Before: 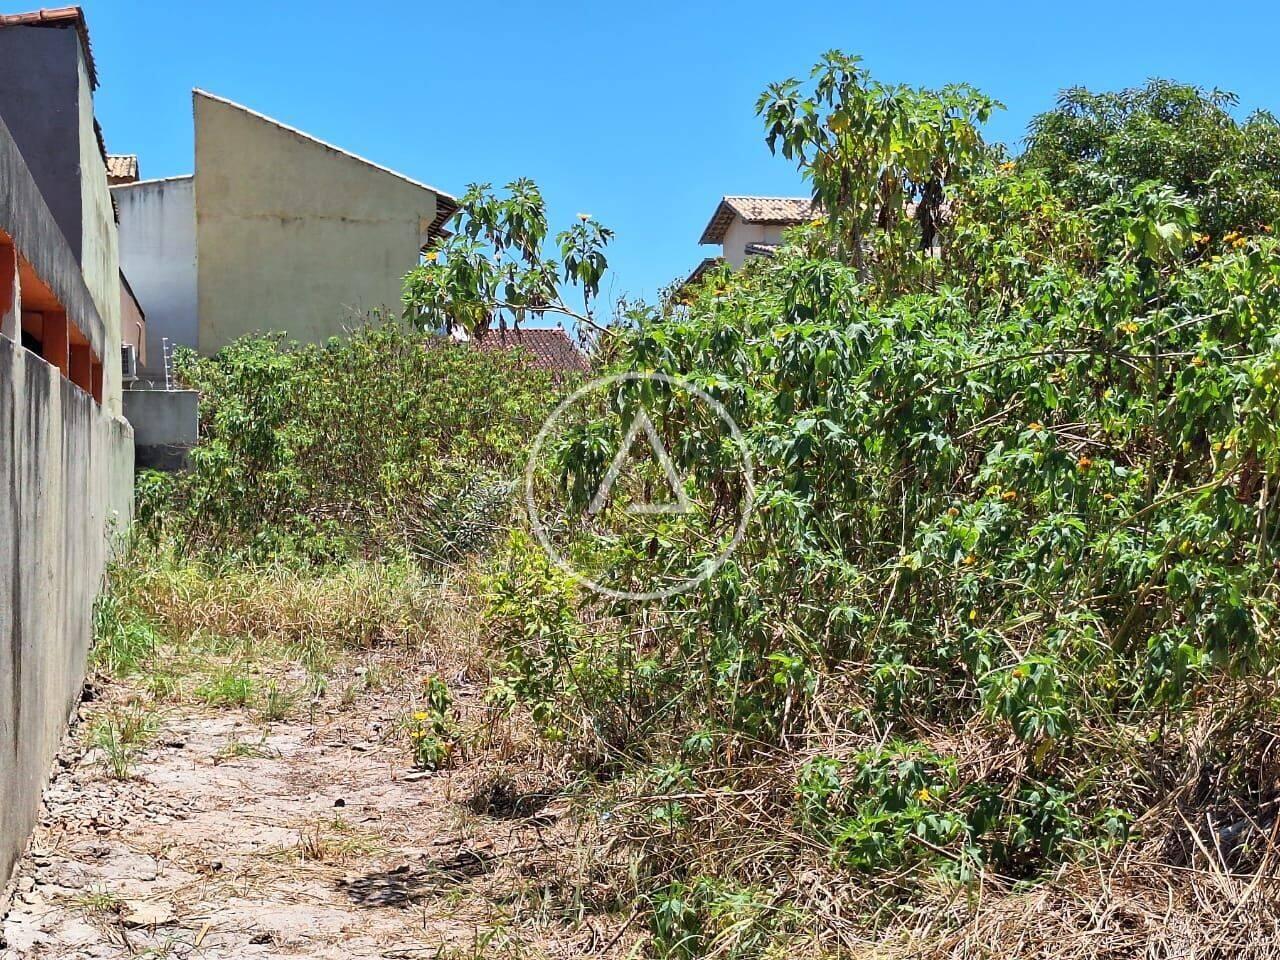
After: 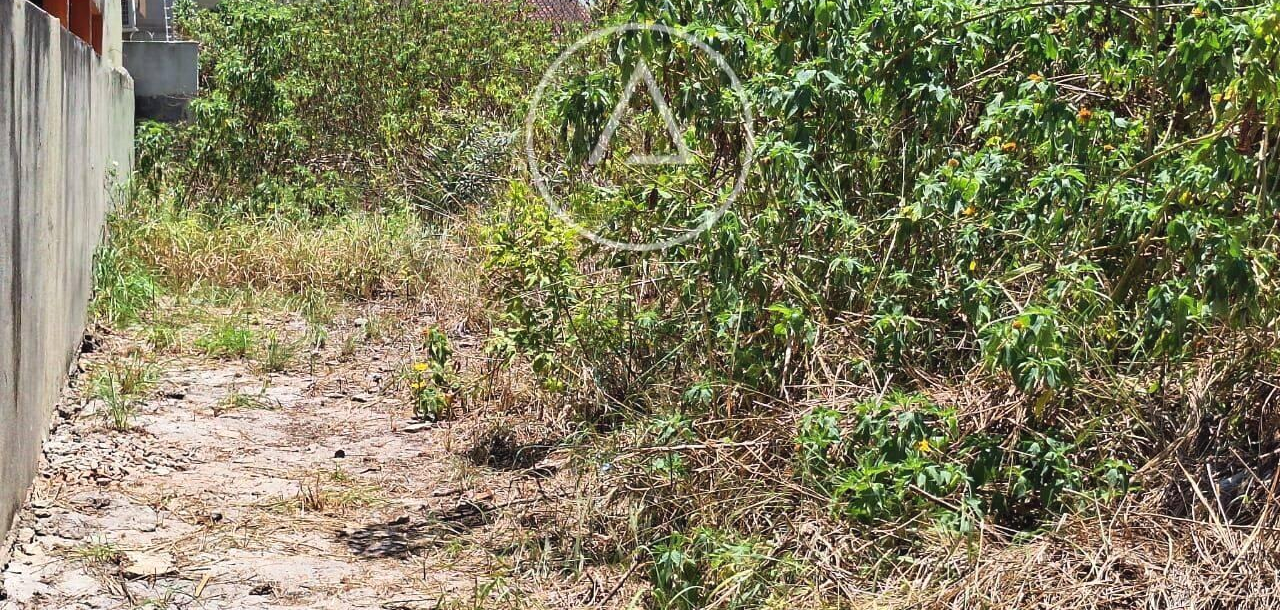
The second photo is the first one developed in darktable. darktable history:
crop and rotate: top 36.435%
exposure: black level correction -0.003, exposure 0.04 EV, compensate highlight preservation false
